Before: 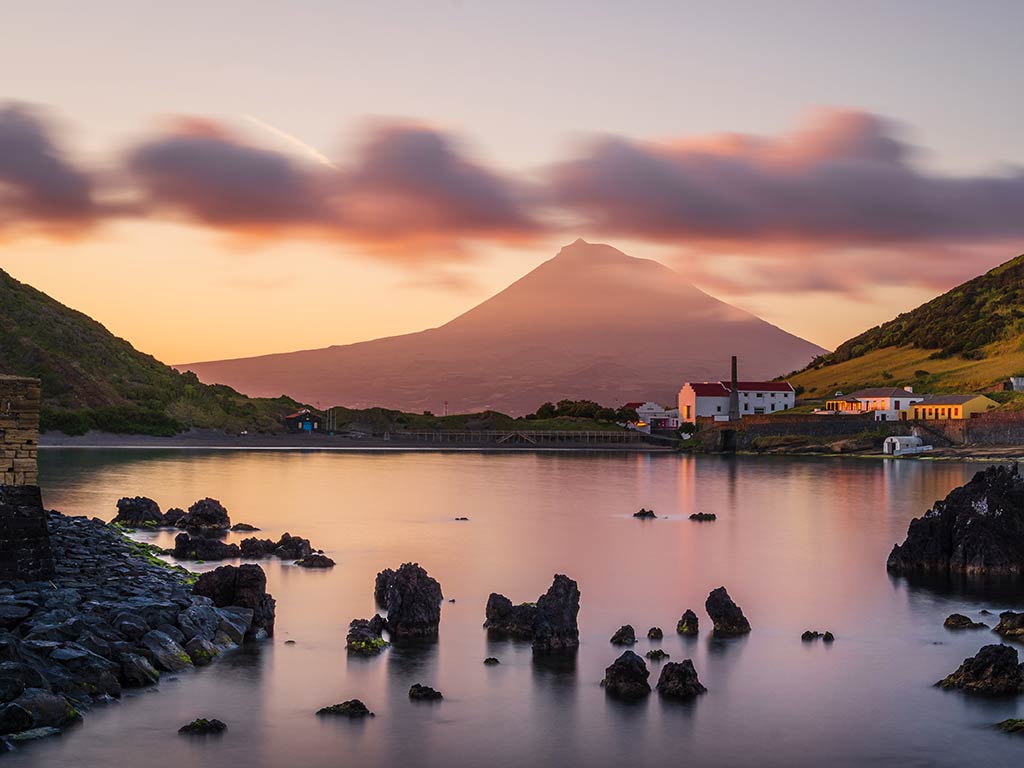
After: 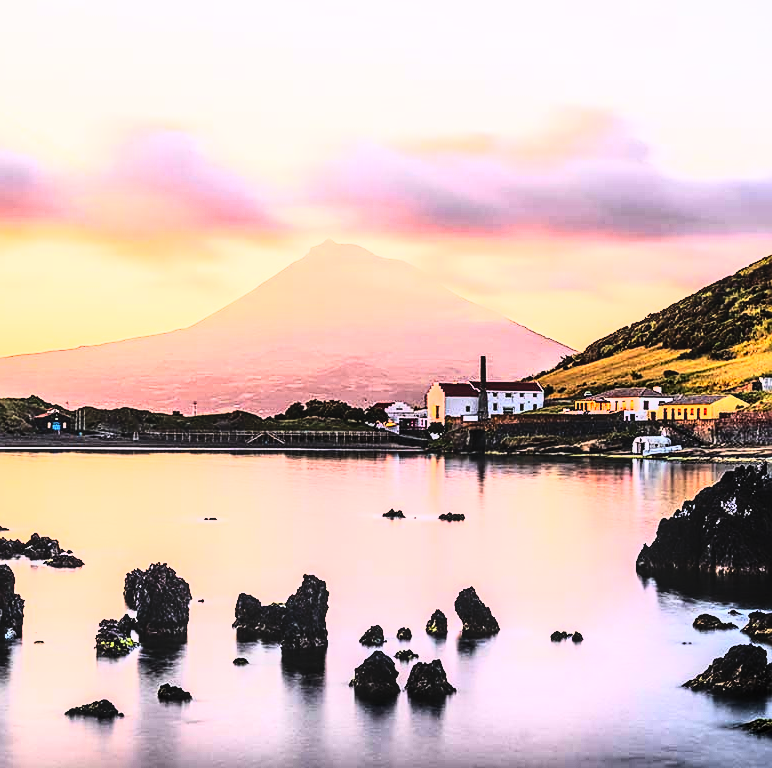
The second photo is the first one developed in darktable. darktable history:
base curve: curves: ch0 [(0, 0) (0.018, 0.026) (0.143, 0.37) (0.33, 0.731) (0.458, 0.853) (0.735, 0.965) (0.905, 0.986) (1, 1)]
sharpen: on, module defaults
local contrast: on, module defaults
crop and rotate: left 24.6%
rgb curve: curves: ch0 [(0, 0) (0.21, 0.15) (0.24, 0.21) (0.5, 0.75) (0.75, 0.96) (0.89, 0.99) (1, 1)]; ch1 [(0, 0.02) (0.21, 0.13) (0.25, 0.2) (0.5, 0.67) (0.75, 0.9) (0.89, 0.97) (1, 1)]; ch2 [(0, 0.02) (0.21, 0.13) (0.25, 0.2) (0.5, 0.67) (0.75, 0.9) (0.89, 0.97) (1, 1)], compensate middle gray true
